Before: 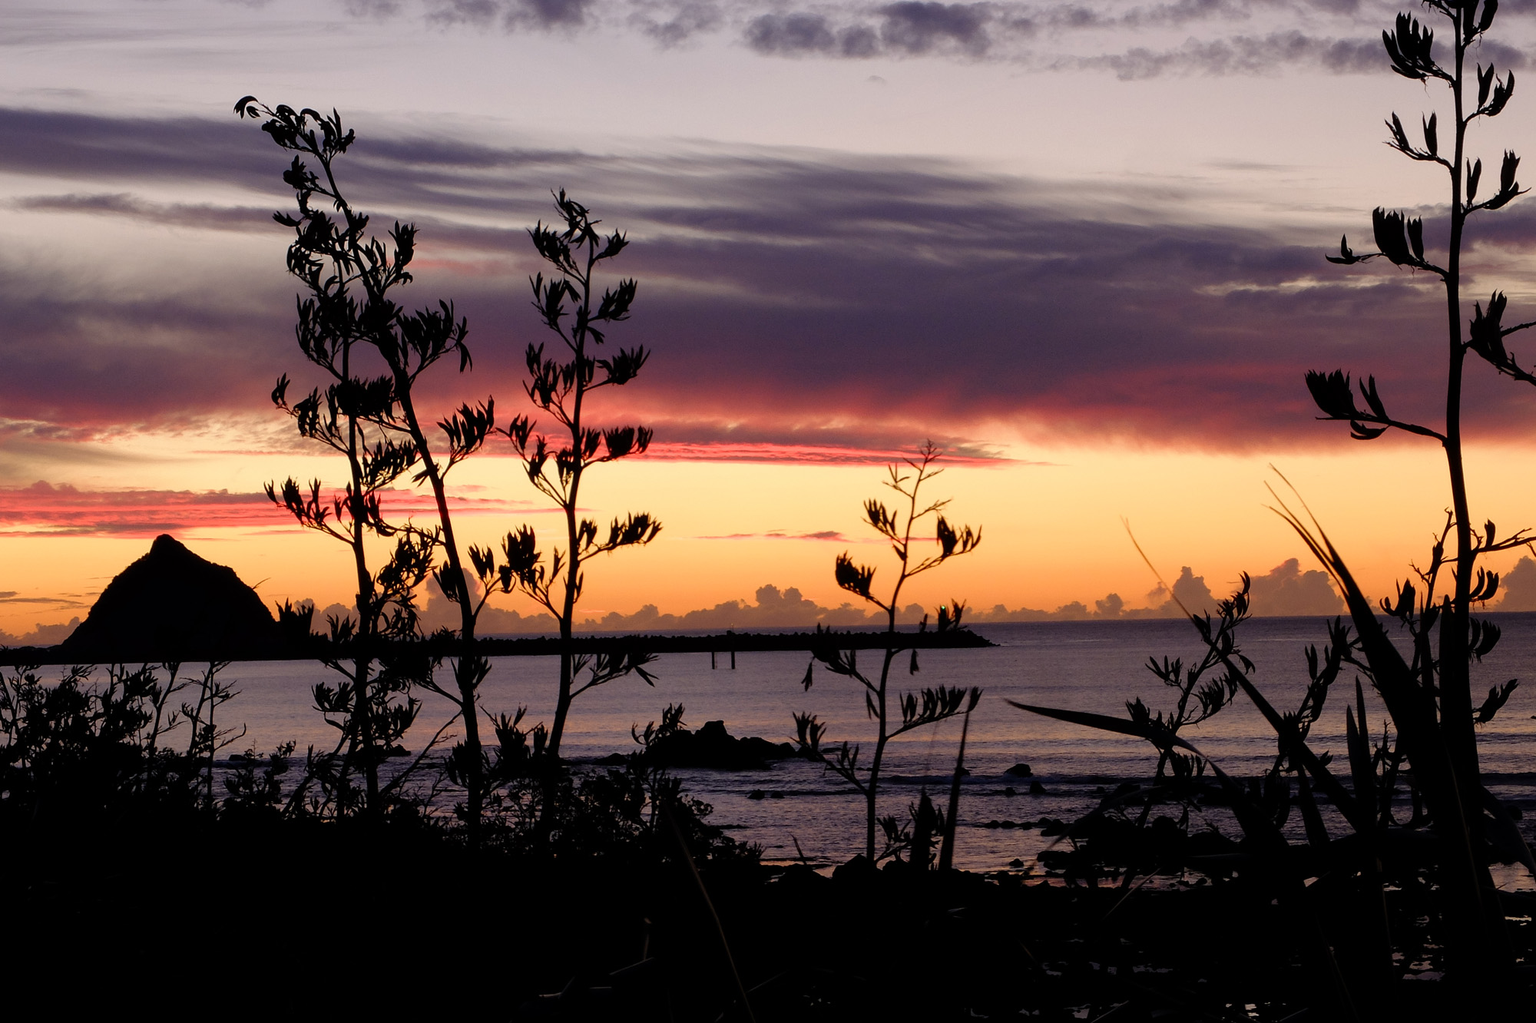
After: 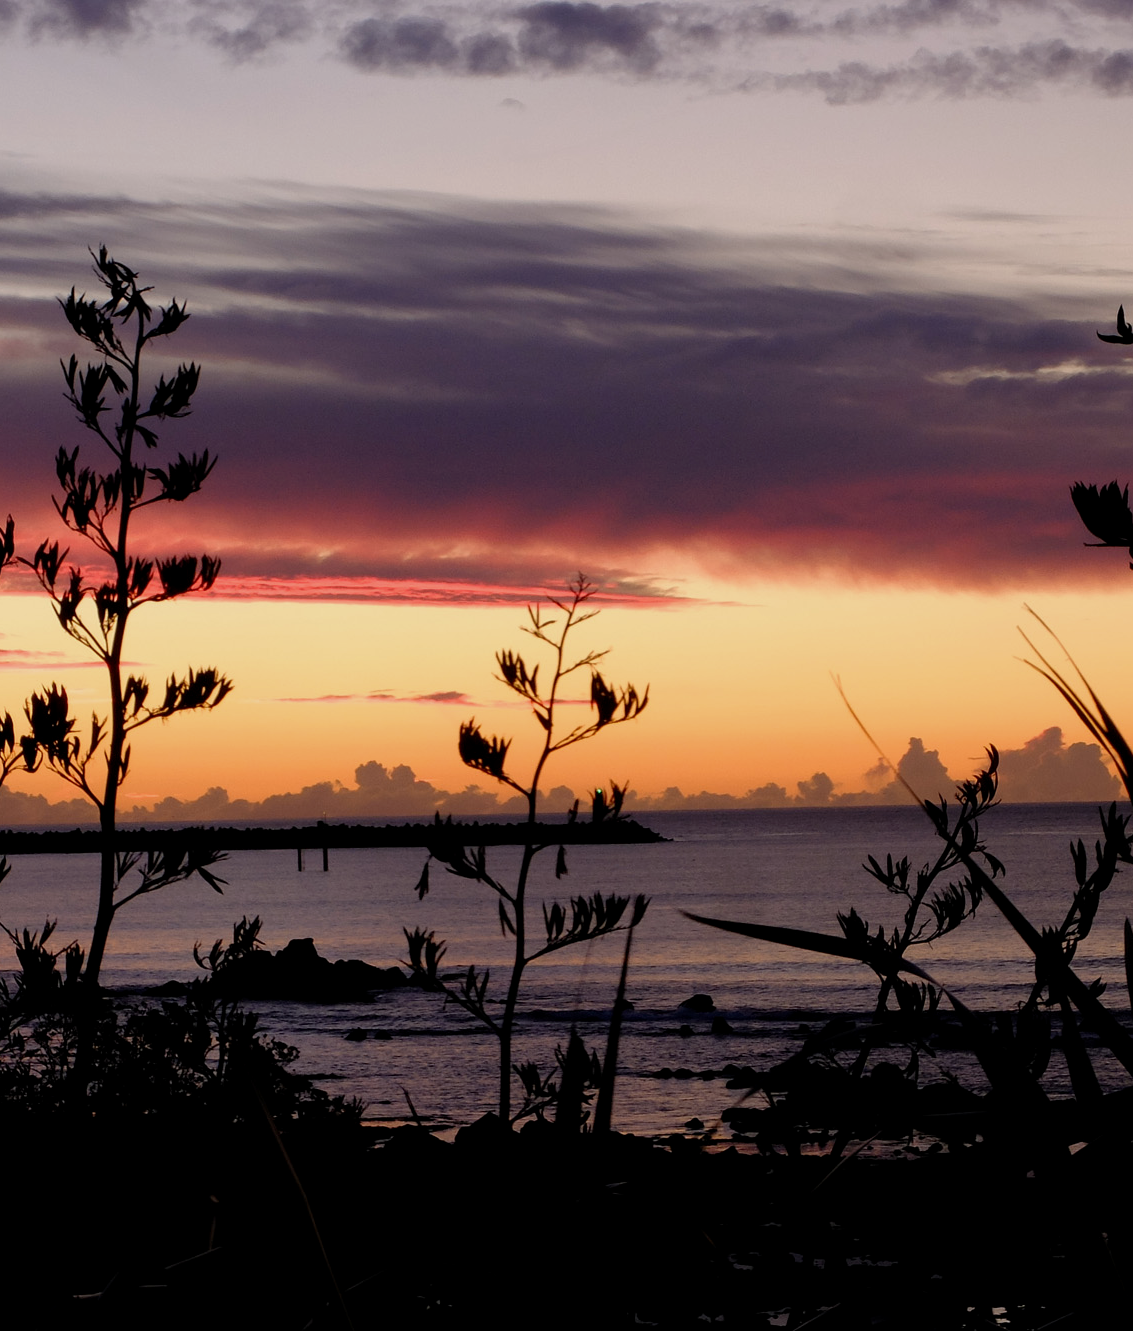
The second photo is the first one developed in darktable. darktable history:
crop: left 31.458%, top 0%, right 11.876%
color balance: input saturation 99%
exposure: black level correction 0.001, exposure -0.2 EV, compensate highlight preservation false
